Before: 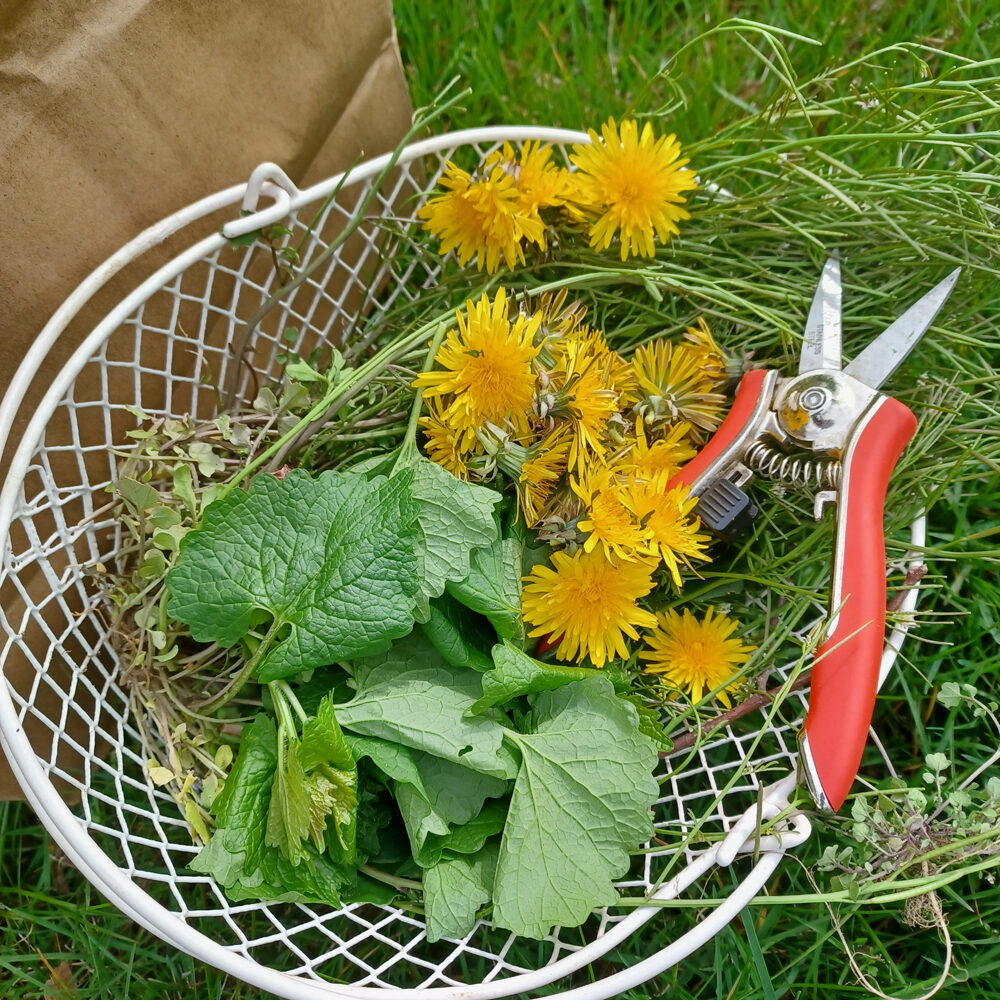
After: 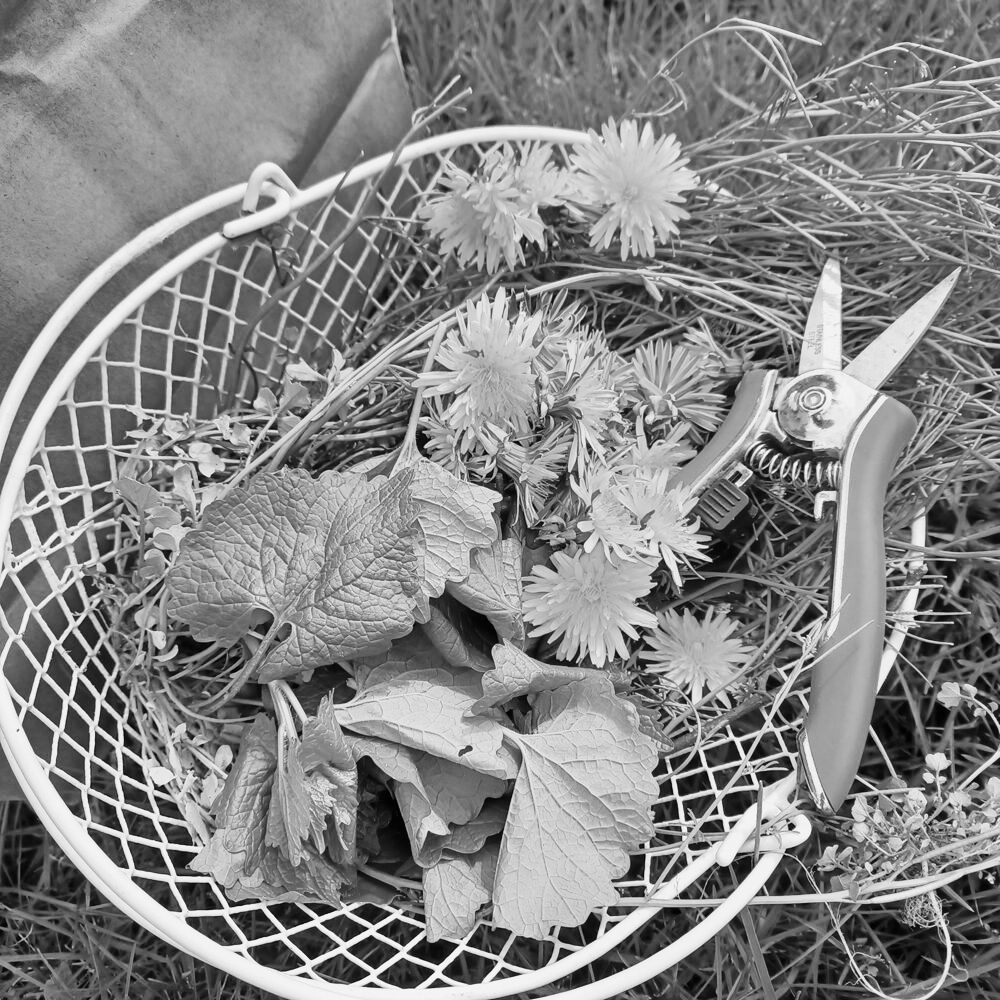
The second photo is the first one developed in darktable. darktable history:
monochrome: on, module defaults
tone curve: curves: ch0 [(0, 0) (0.131, 0.116) (0.316, 0.345) (0.501, 0.584) (0.629, 0.732) (0.812, 0.888) (1, 0.974)]; ch1 [(0, 0) (0.366, 0.367) (0.475, 0.453) (0.494, 0.497) (0.504, 0.503) (0.553, 0.584) (1, 1)]; ch2 [(0, 0) (0.333, 0.346) (0.375, 0.375) (0.424, 0.43) (0.476, 0.492) (0.502, 0.501) (0.533, 0.556) (0.566, 0.599) (0.614, 0.653) (1, 1)], color space Lab, independent channels, preserve colors none
